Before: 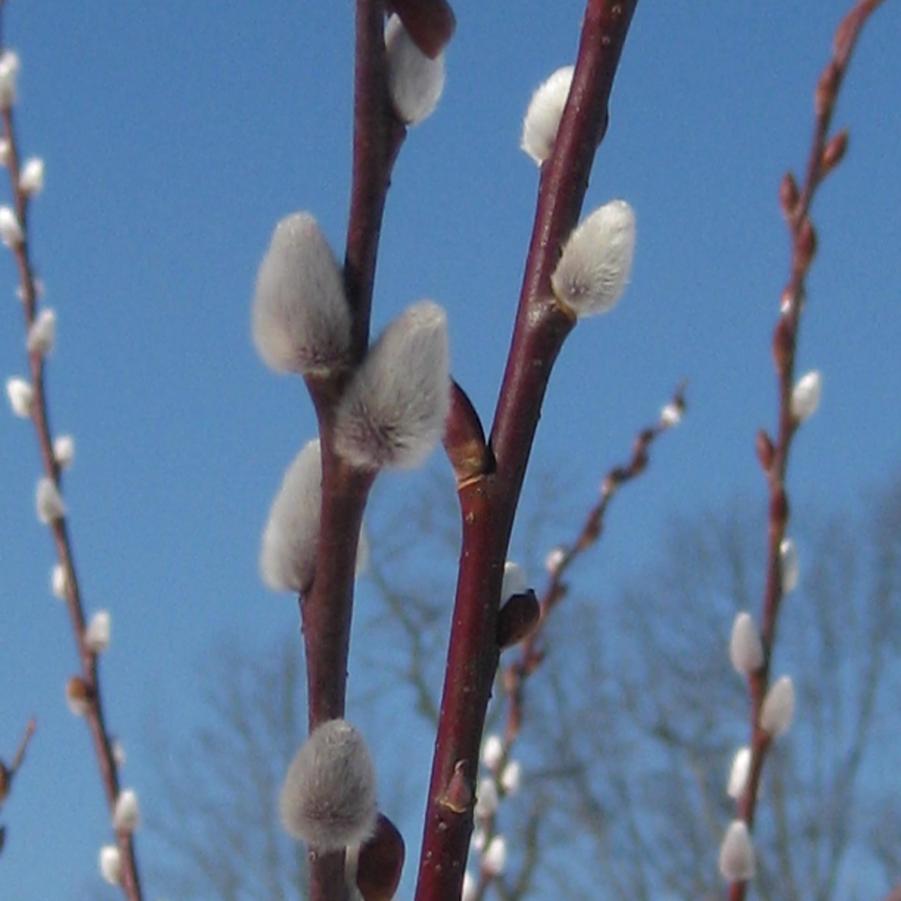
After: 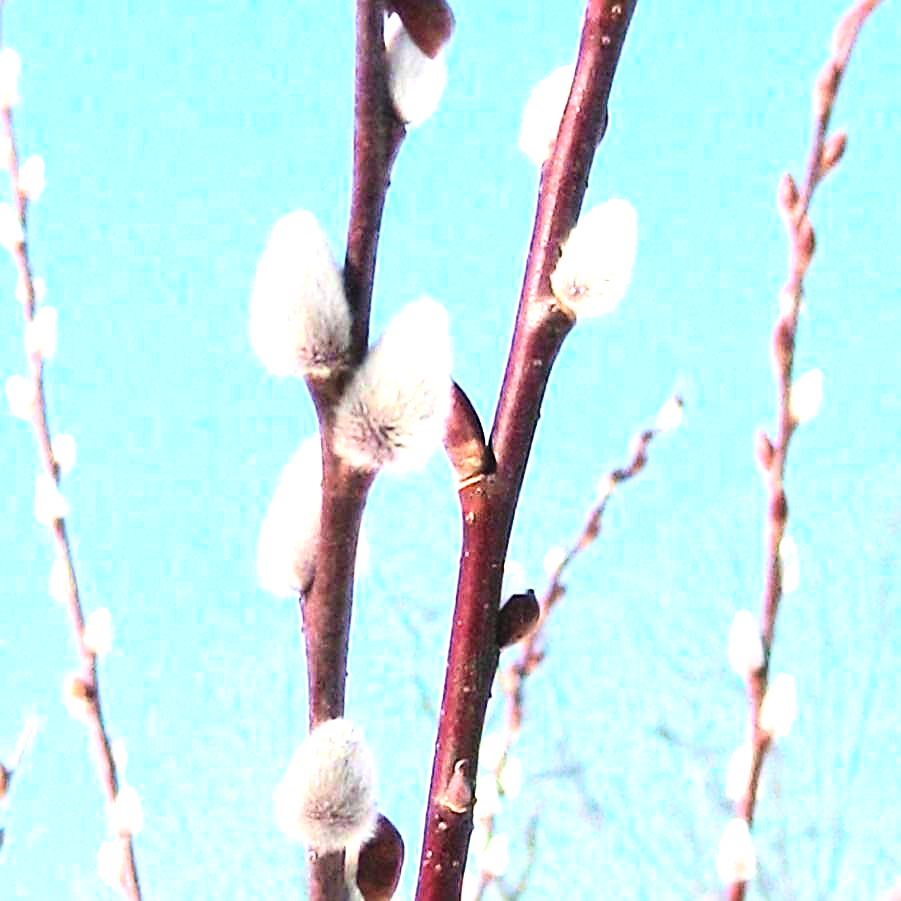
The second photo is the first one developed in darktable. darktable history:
exposure: exposure 2.01 EV, compensate exposure bias true, compensate highlight preservation false
color balance rgb: shadows lift › luminance -20.09%, global offset › hue 171.5°, perceptual saturation grading › global saturation 14.474%, perceptual saturation grading › highlights -25.555%, perceptual saturation grading › shadows 29.505%, global vibrance 14.518%
sharpen: on, module defaults
levels: levels [0.062, 0.494, 0.925]
tone equalizer: -8 EV -0.406 EV, -7 EV -0.37 EV, -6 EV -0.353 EV, -5 EV -0.235 EV, -3 EV 0.248 EV, -2 EV 0.343 EV, -1 EV 0.367 EV, +0 EV 0.427 EV, edges refinement/feathering 500, mask exposure compensation -1.57 EV, preserve details no
tone curve: curves: ch0 [(0, 0.049) (0.175, 0.178) (0.466, 0.498) (0.715, 0.767) (0.819, 0.851) (1, 0.961)]; ch1 [(0, 0) (0.437, 0.398) (0.476, 0.466) (0.505, 0.505) (0.534, 0.544) (0.595, 0.608) (0.641, 0.643) (1, 1)]; ch2 [(0, 0) (0.359, 0.379) (0.437, 0.44) (0.489, 0.495) (0.518, 0.537) (0.579, 0.579) (1, 1)], color space Lab, independent channels, preserve colors none
